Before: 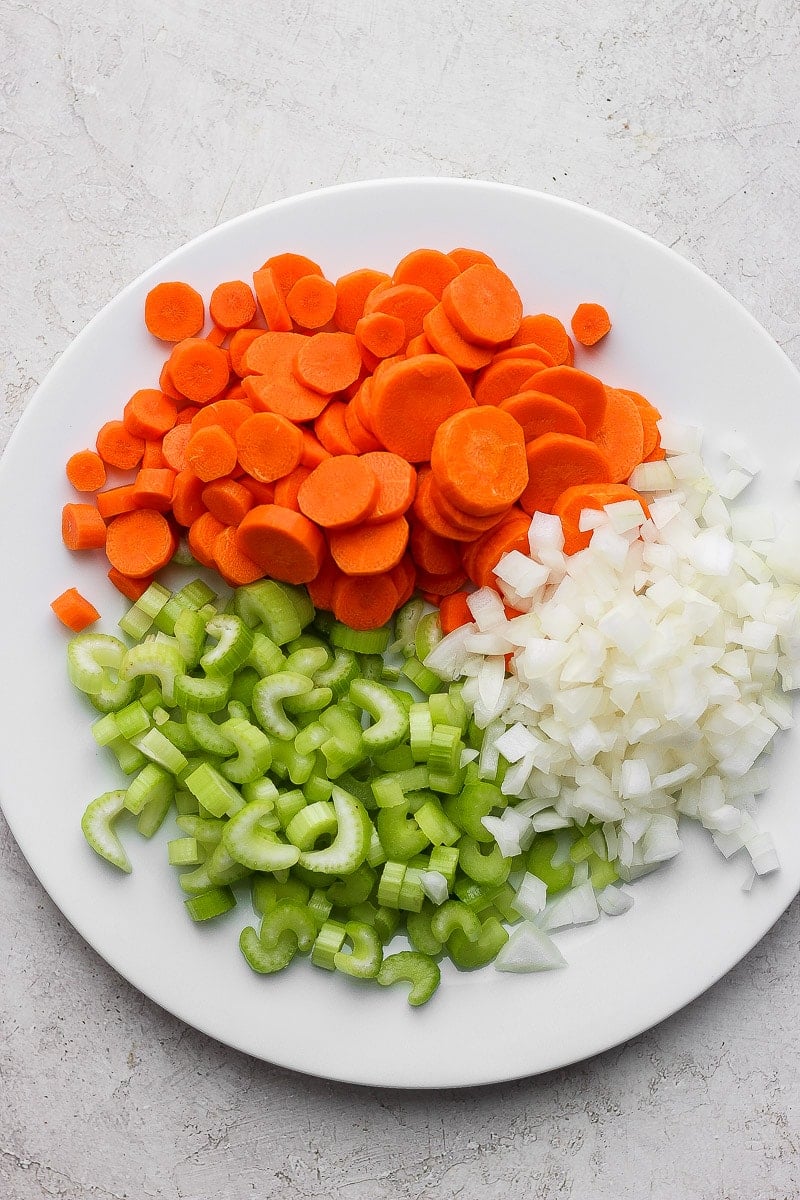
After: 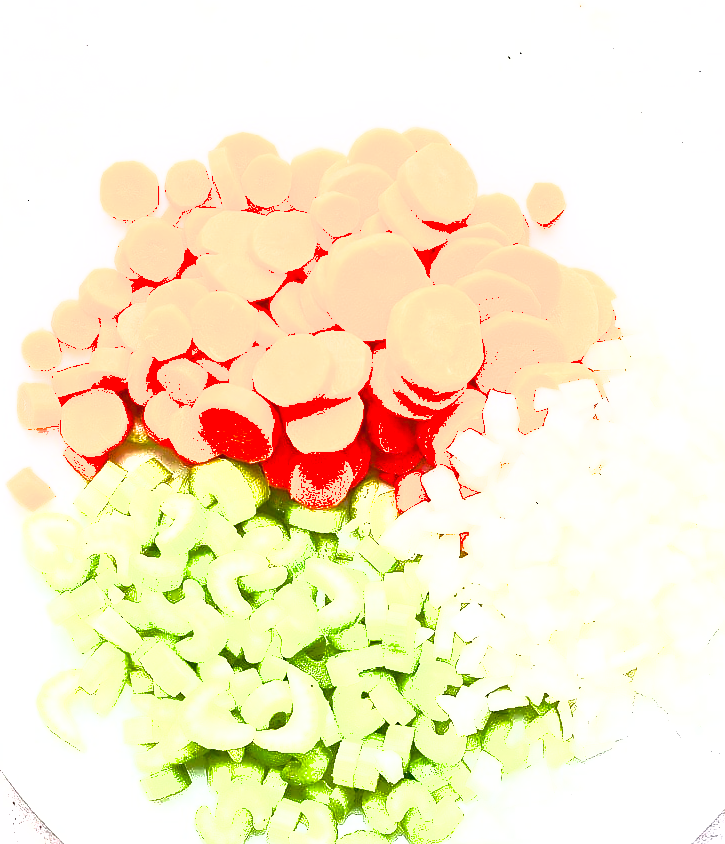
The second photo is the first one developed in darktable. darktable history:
contrast brightness saturation: saturation -0.059
sharpen: radius 1.859, amount 0.401, threshold 1.15
crop: left 5.64%, top 10.089%, right 3.68%, bottom 19.497%
exposure: exposure 3.094 EV, compensate highlight preservation false
color balance rgb: perceptual saturation grading › global saturation 20%, perceptual saturation grading › highlights -25.8%, perceptual saturation grading › shadows 49.795%, global vibrance 15.812%, saturation formula JzAzBz (2021)
shadows and highlights: on, module defaults
tone equalizer: -7 EV 0.149 EV, -6 EV 0.626 EV, -5 EV 1.14 EV, -4 EV 1.35 EV, -3 EV 1.16 EV, -2 EV 0.6 EV, -1 EV 0.15 EV
